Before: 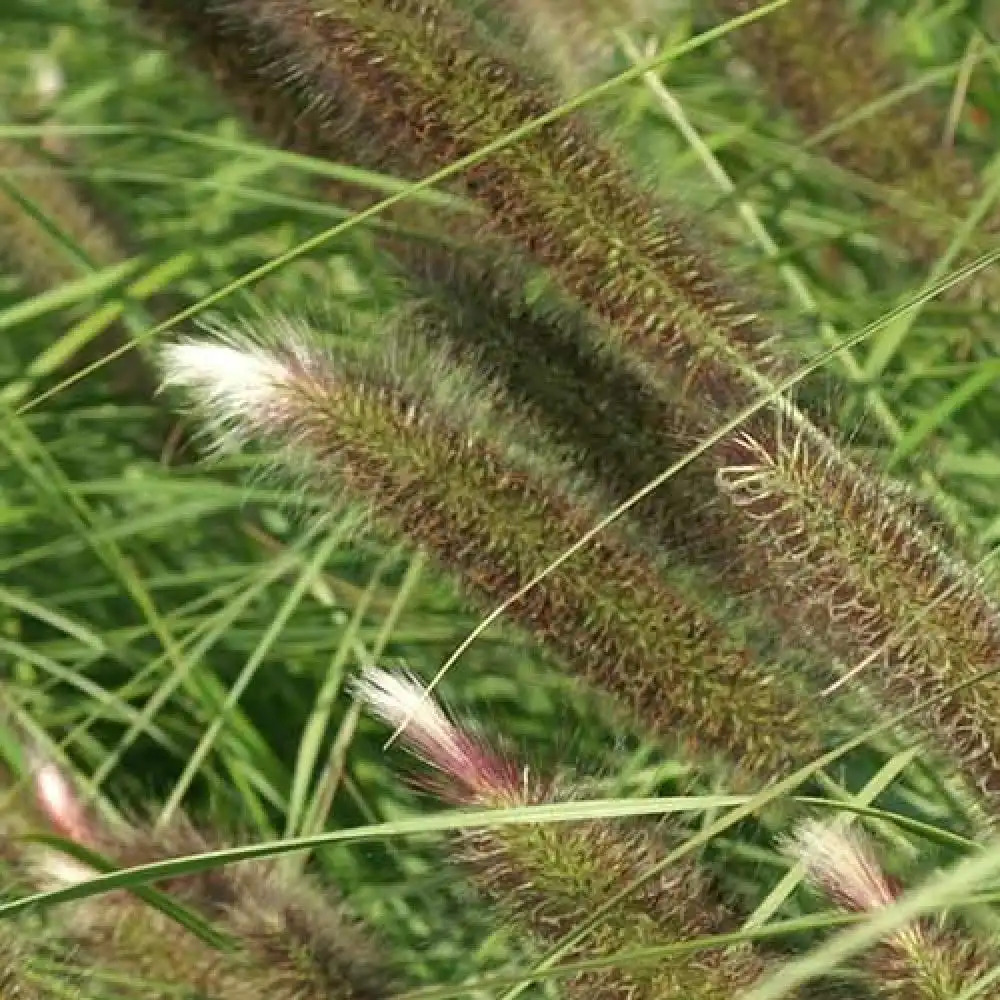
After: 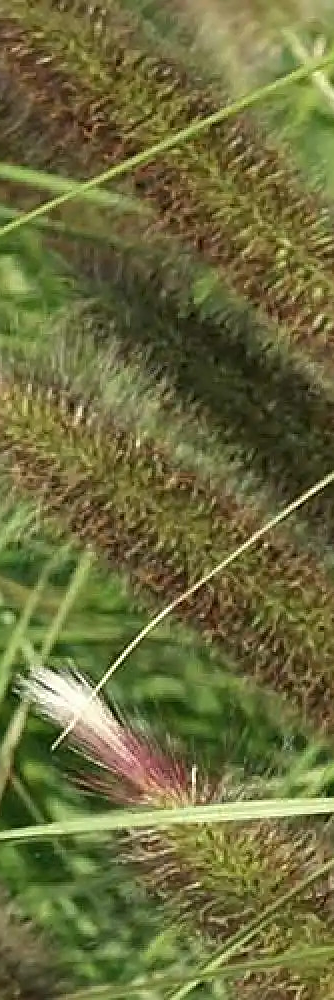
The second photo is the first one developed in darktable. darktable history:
crop: left 33.251%, right 33.329%
sharpen: on, module defaults
